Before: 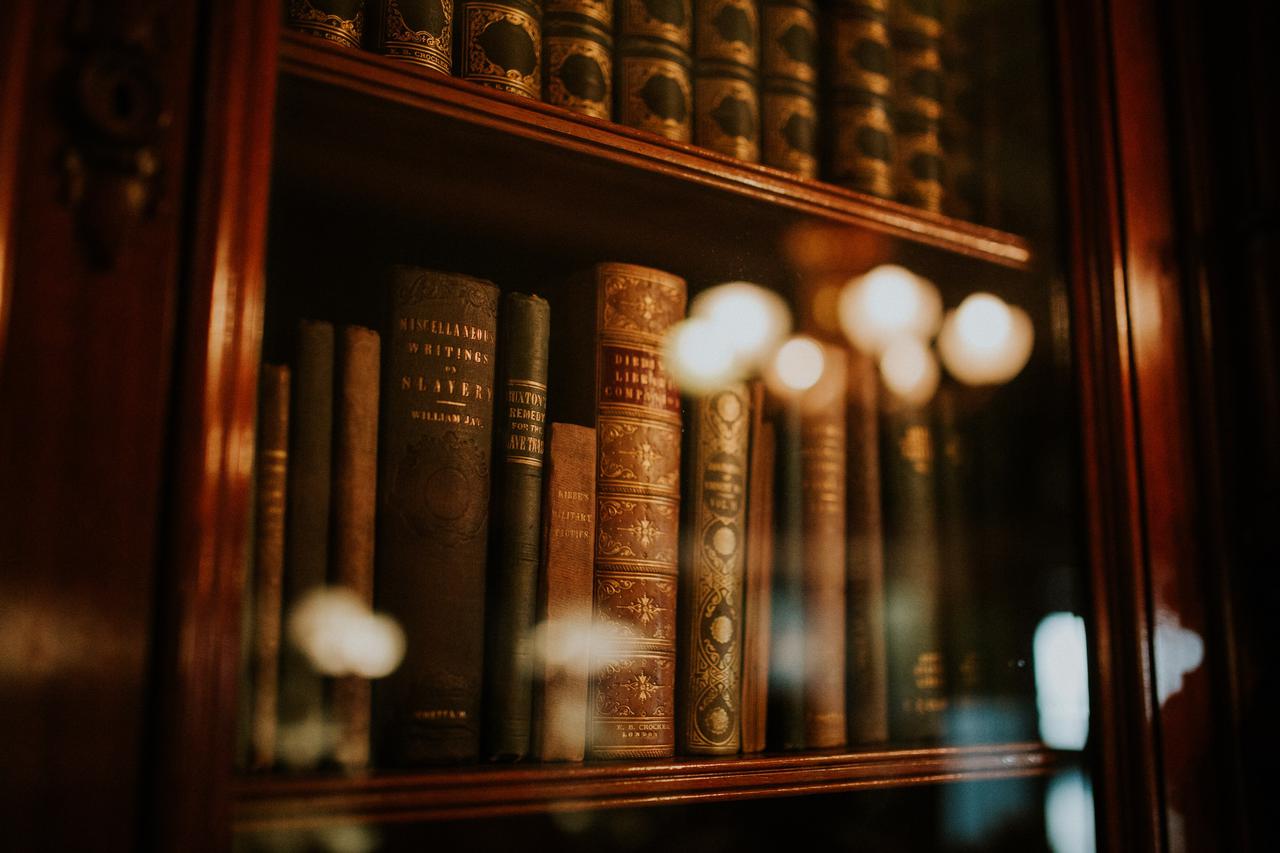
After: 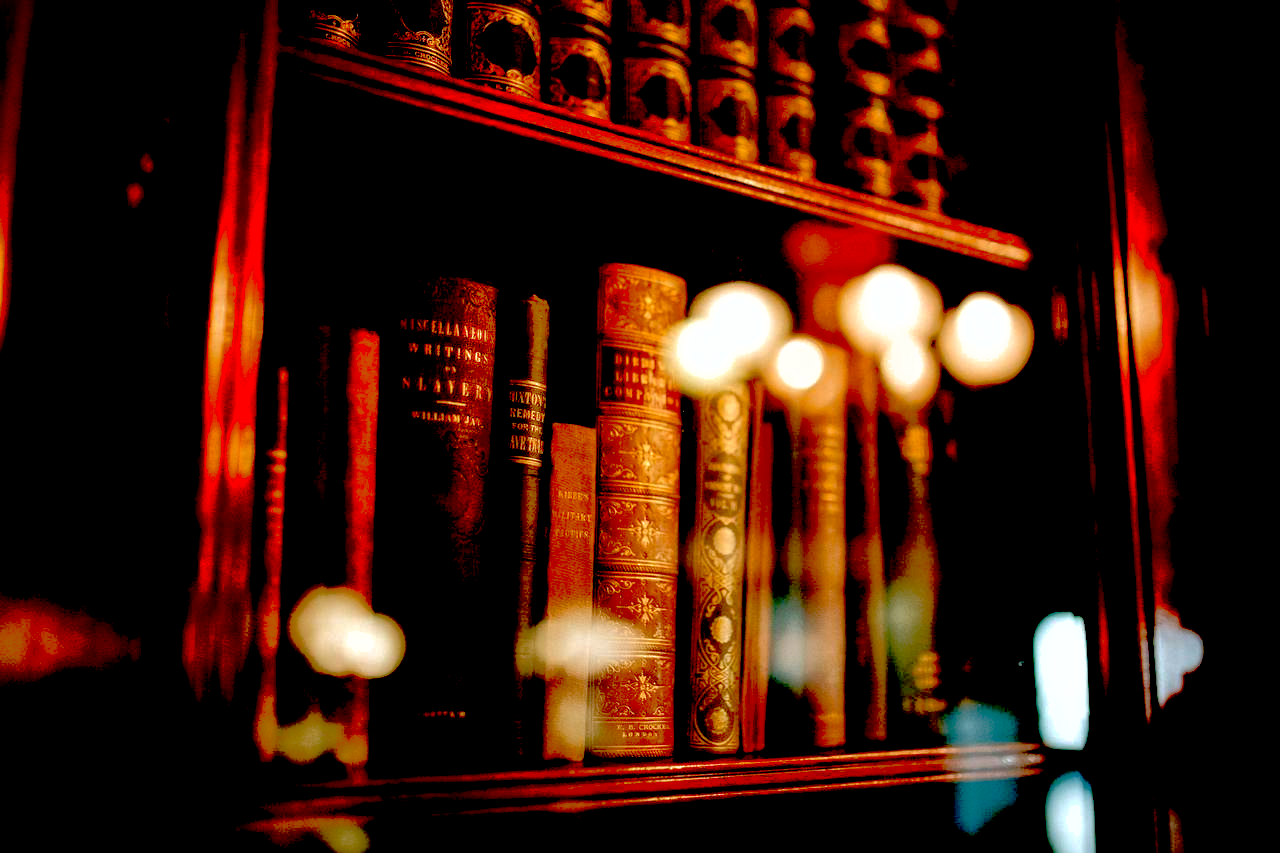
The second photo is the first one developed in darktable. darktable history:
exposure: black level correction 0.035, exposure 0.9 EV, compensate highlight preservation false
vignetting: fall-off start 100%, brightness 0.3, saturation 0
shadows and highlights: on, module defaults
